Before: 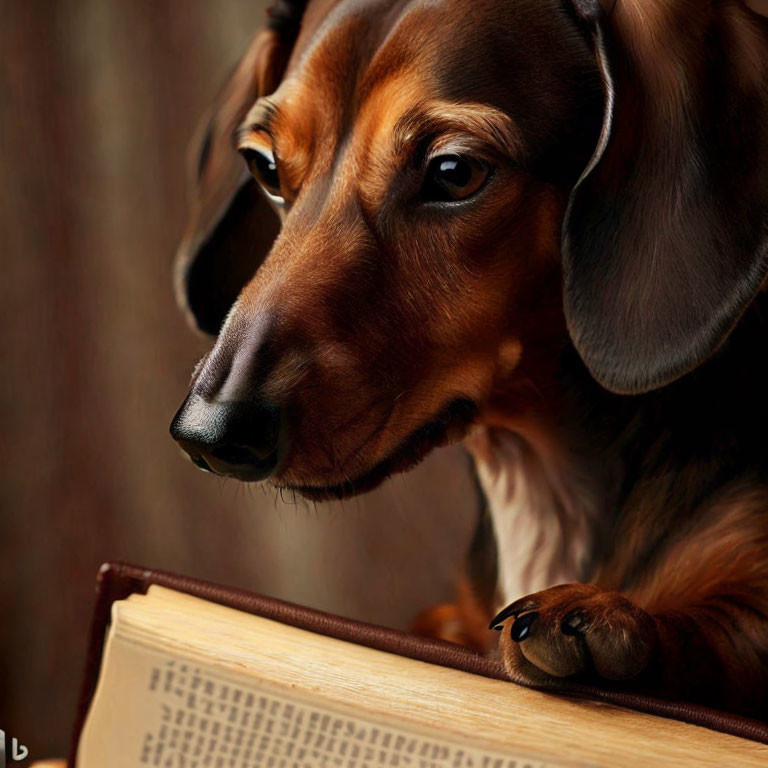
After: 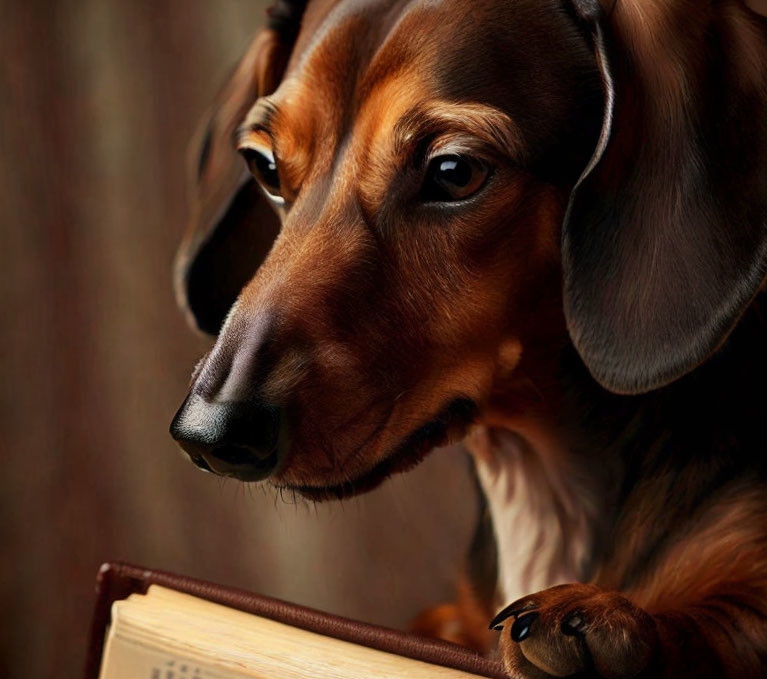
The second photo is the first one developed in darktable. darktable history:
crop and rotate: top 0%, bottom 11.496%
